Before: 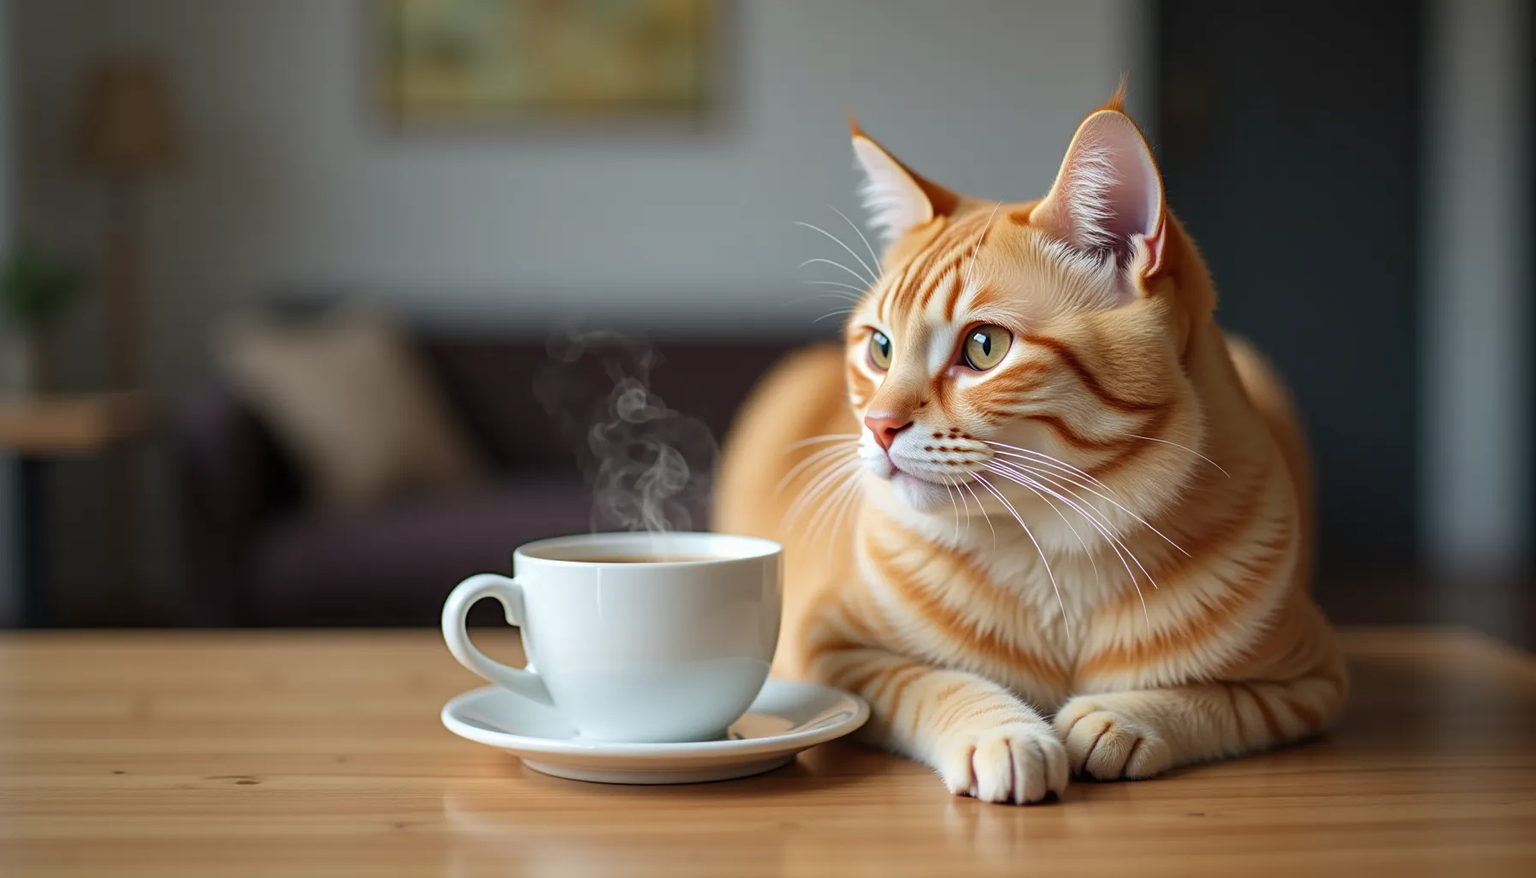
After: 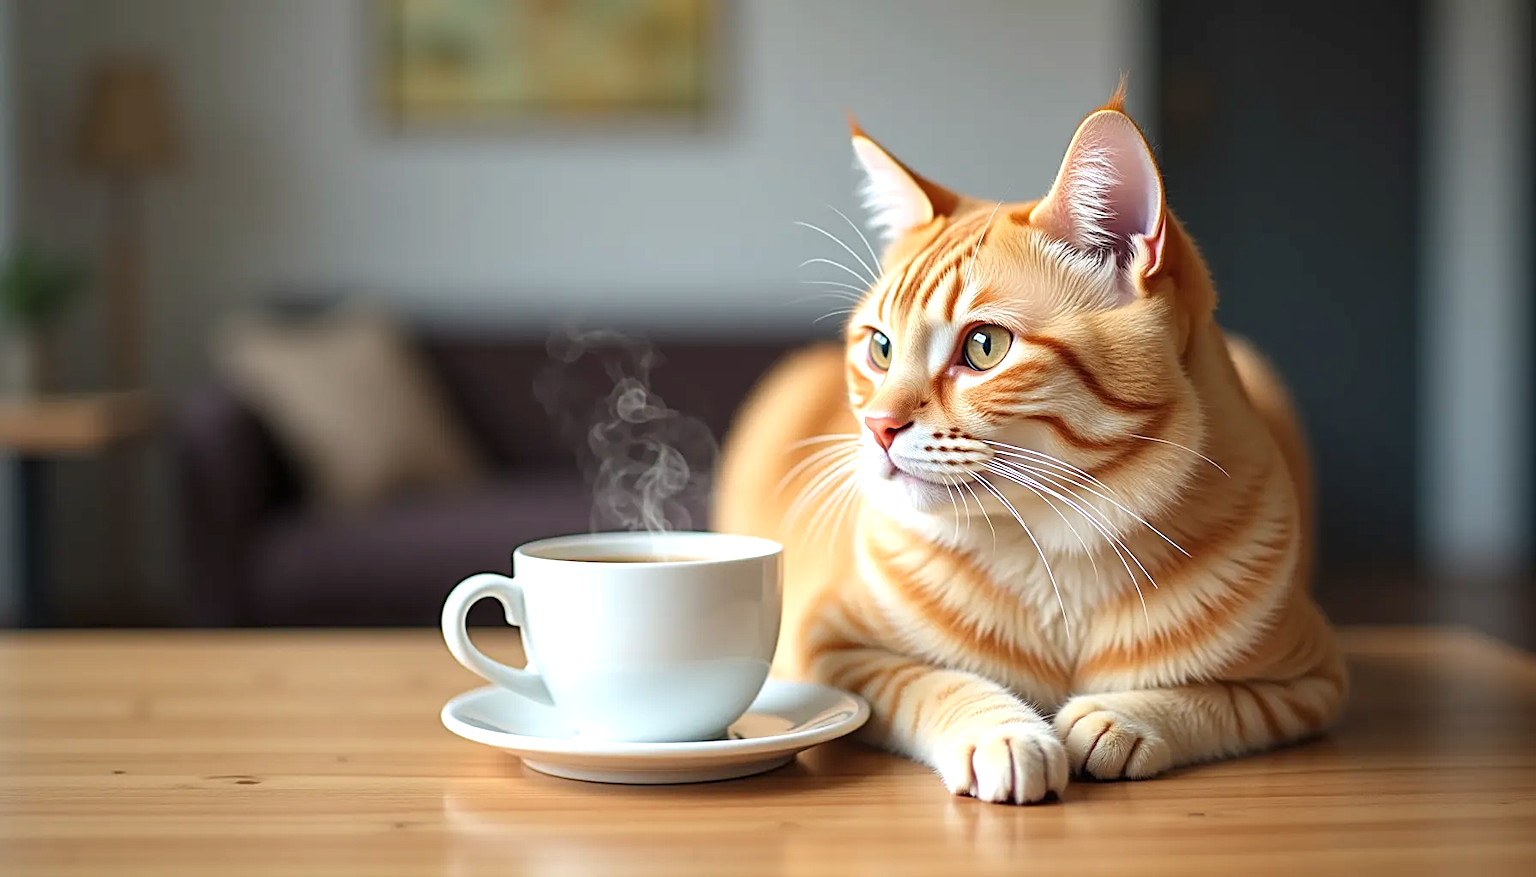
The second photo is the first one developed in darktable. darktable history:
sharpen: on, module defaults
exposure: exposure 0.6 EV, compensate highlight preservation false
color balance rgb: global vibrance 6.81%, saturation formula JzAzBz (2021)
